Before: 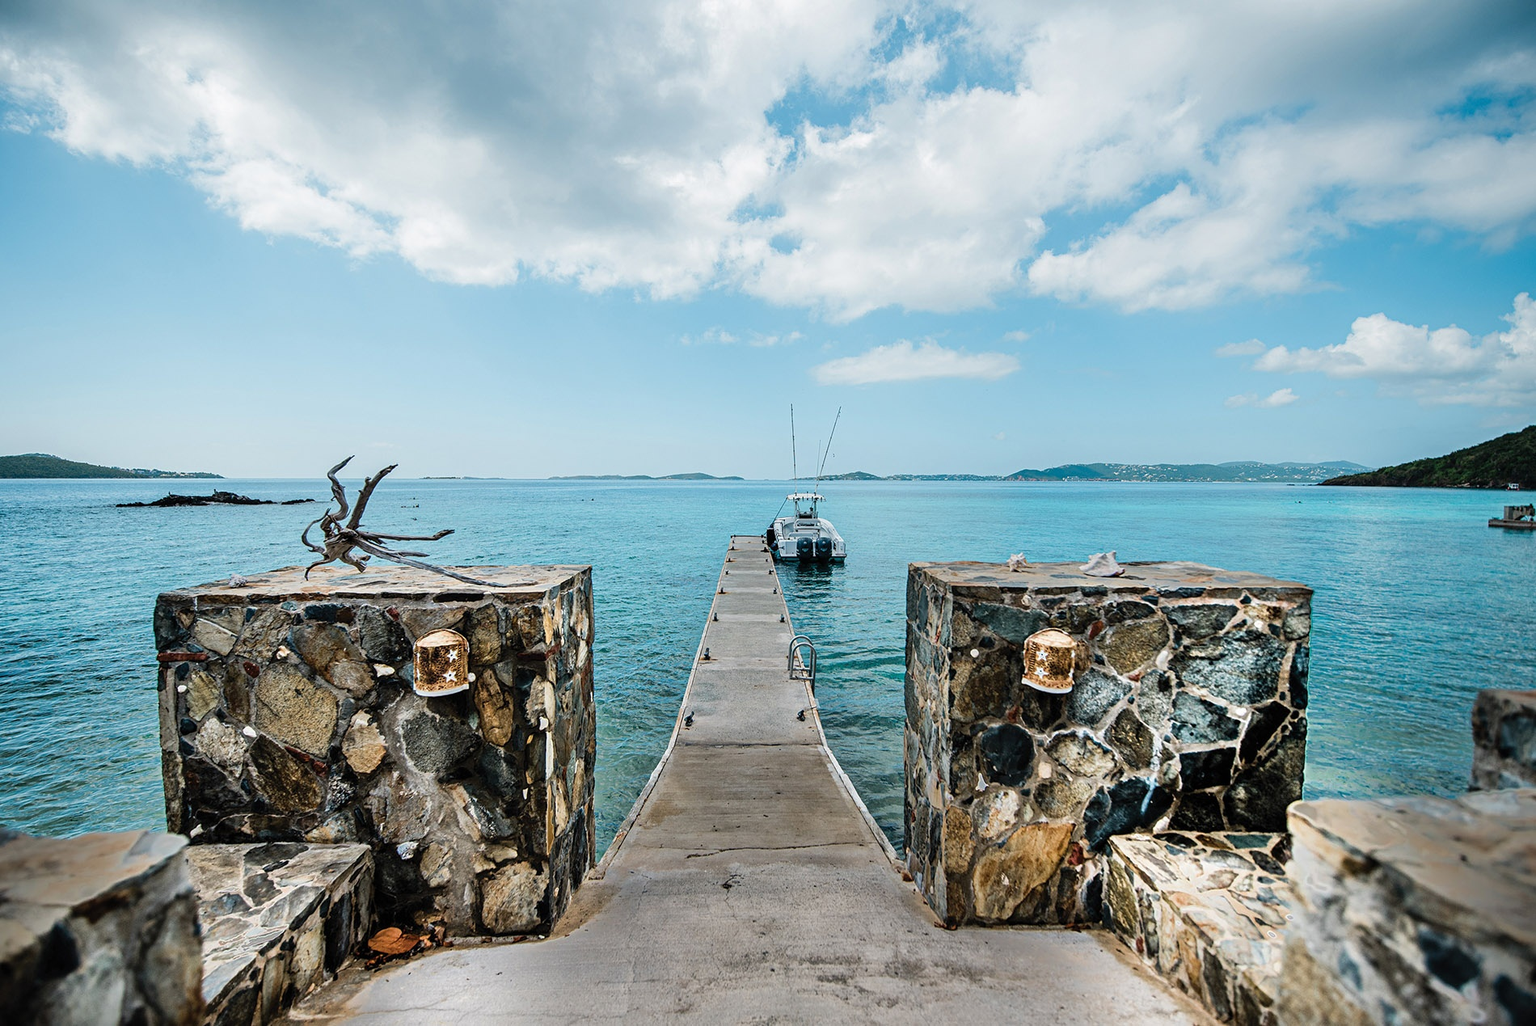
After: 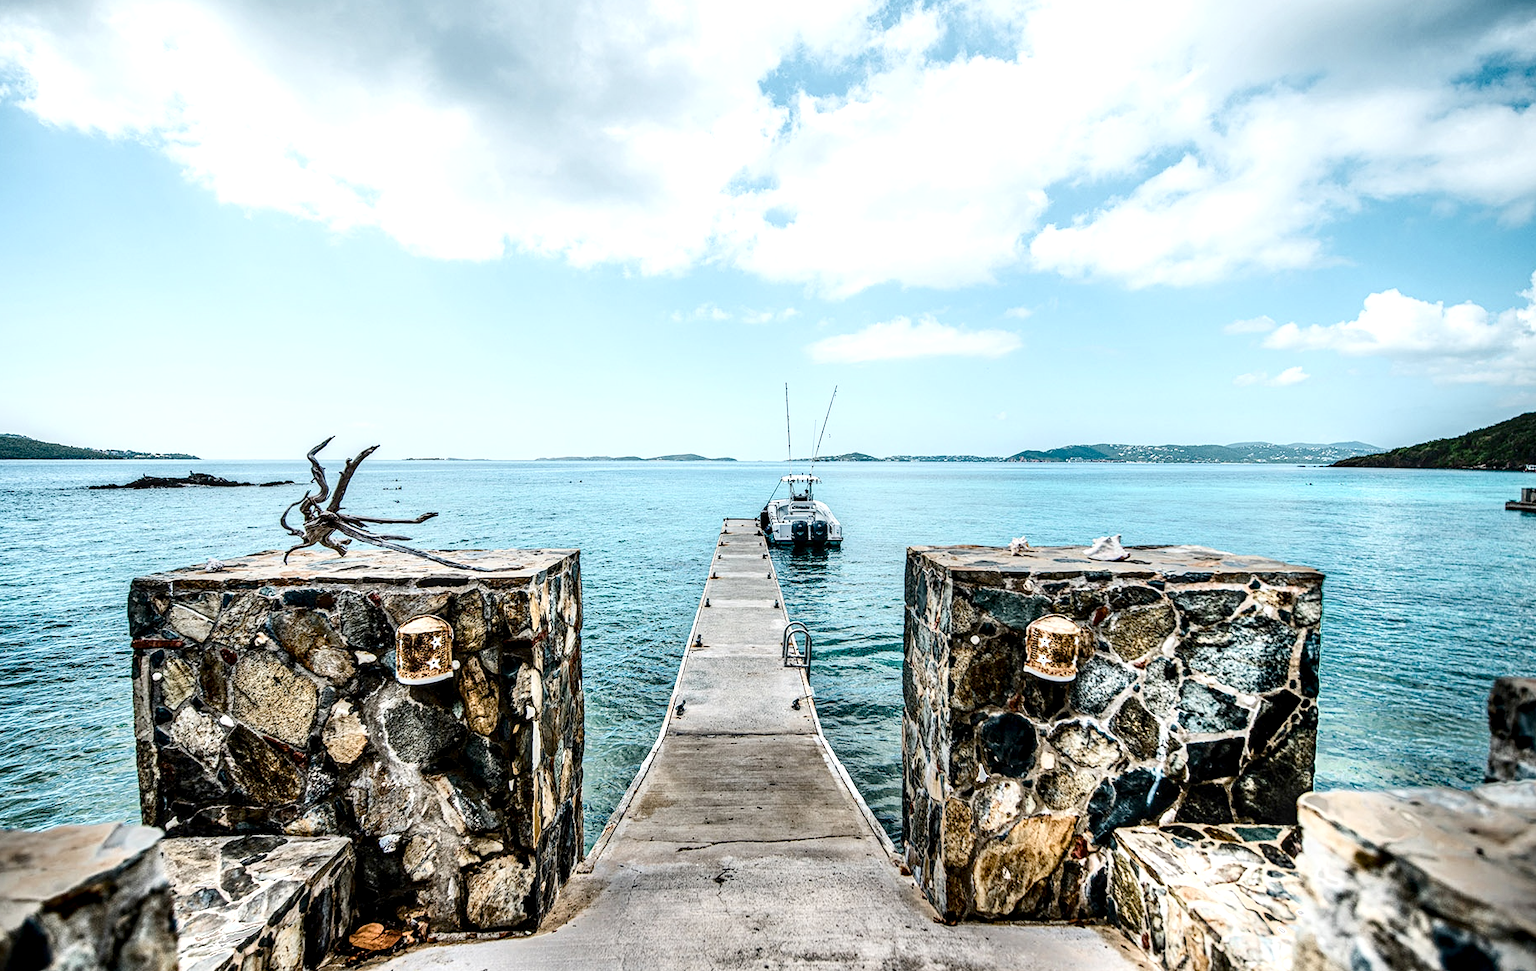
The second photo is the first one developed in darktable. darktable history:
color balance rgb: perceptual saturation grading › global saturation 35%, perceptual saturation grading › highlights -30%, perceptual saturation grading › shadows 35%, perceptual brilliance grading › global brilliance 3%, perceptual brilliance grading › highlights -3%, perceptual brilliance grading › shadows 3%
local contrast: highlights 25%, detail 150%
contrast brightness saturation: contrast 0.25, saturation -0.31
crop: left 1.964%, top 3.251%, right 1.122%, bottom 4.933%
exposure: black level correction 0, exposure 0.5 EV, compensate exposure bias true, compensate highlight preservation false
